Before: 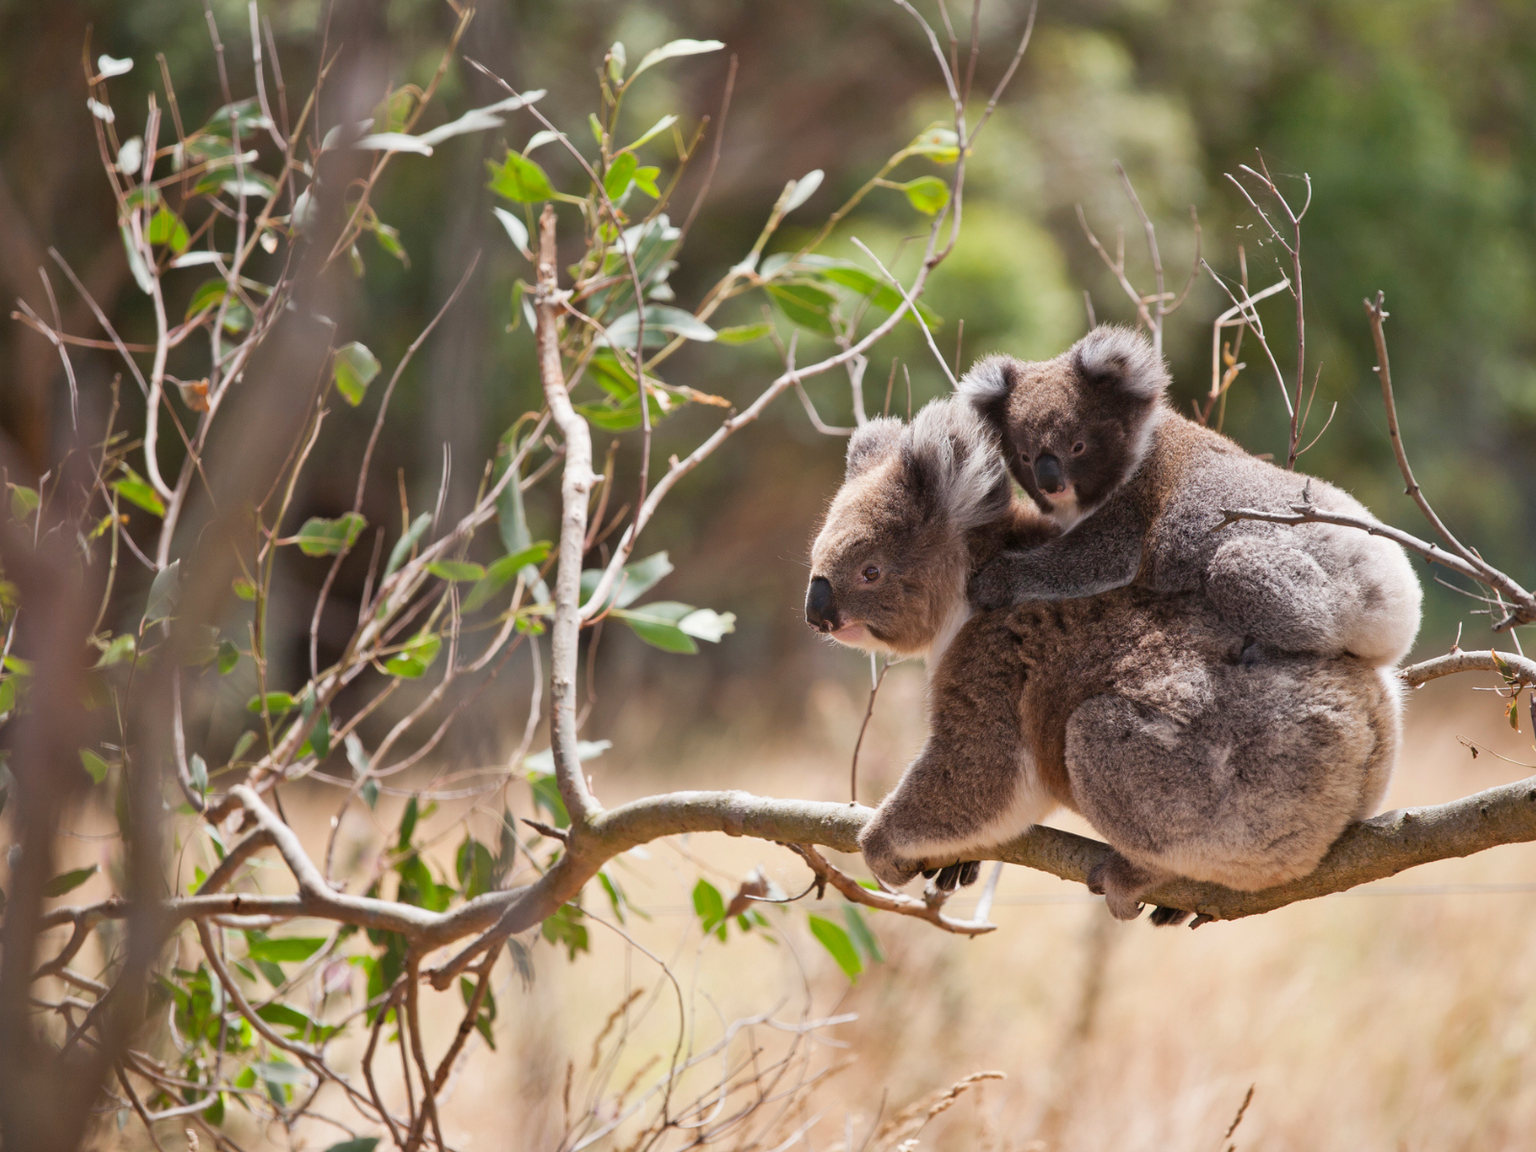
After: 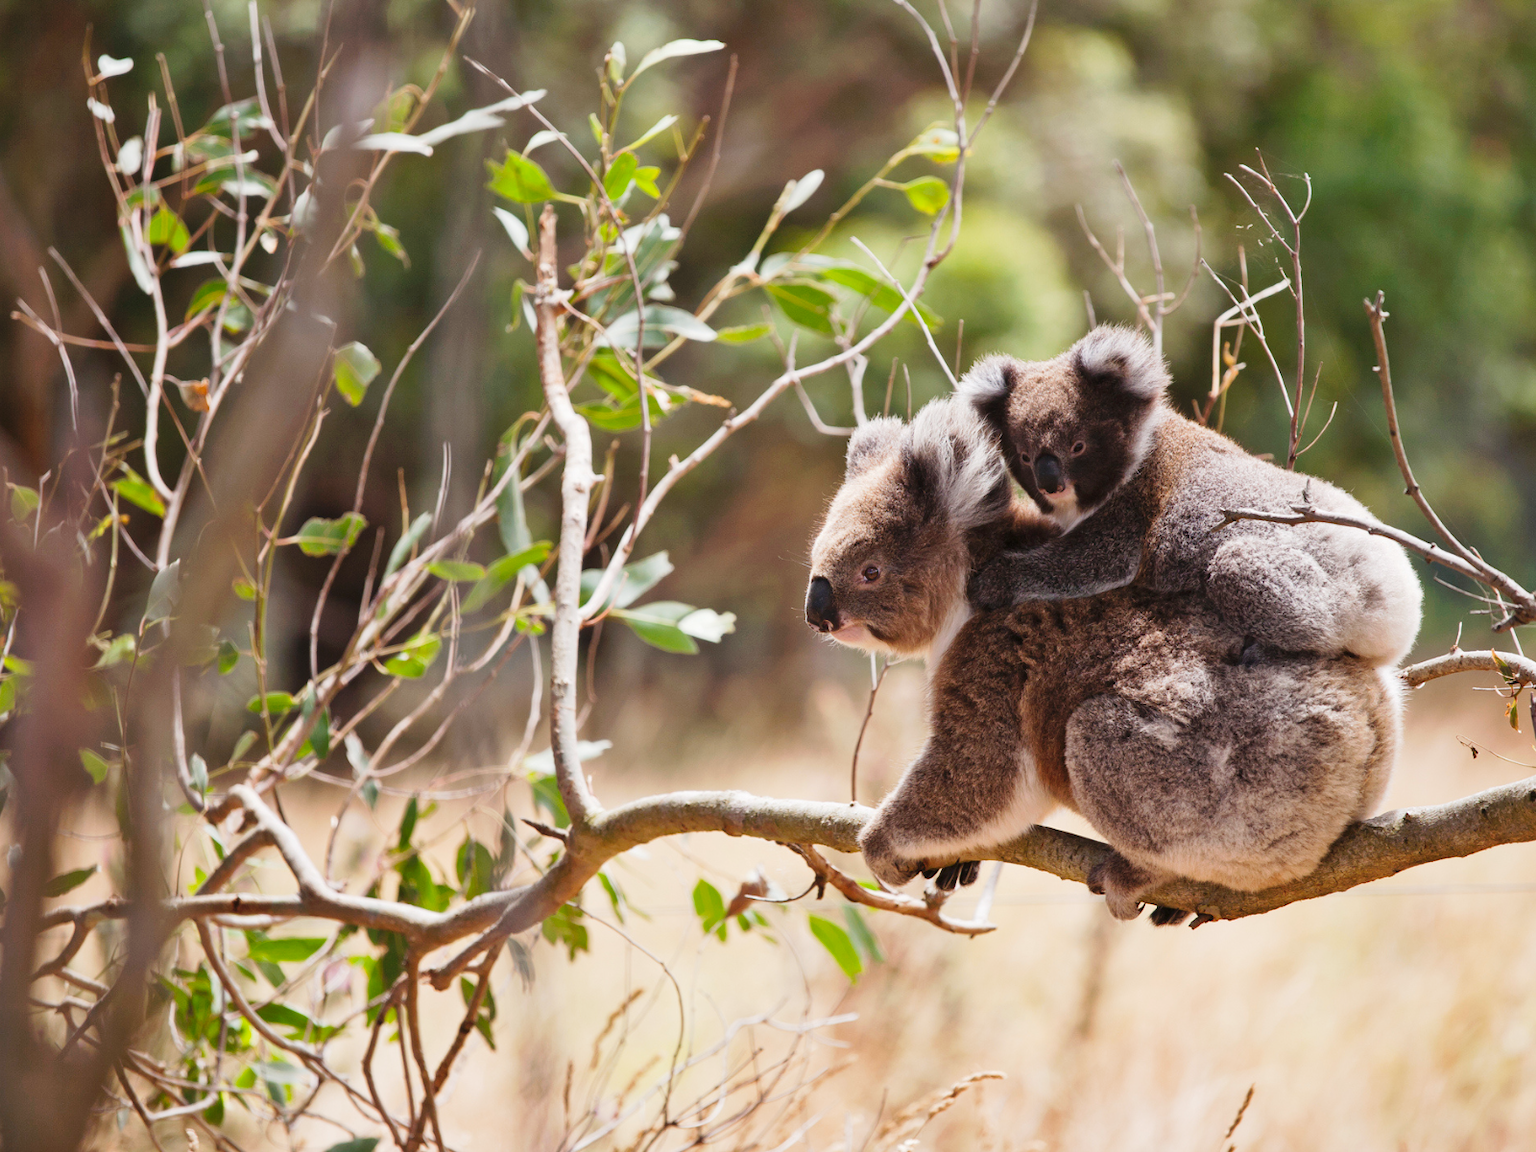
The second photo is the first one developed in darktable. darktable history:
tone curve: curves: ch0 [(0, 0) (0.003, 0.008) (0.011, 0.017) (0.025, 0.027) (0.044, 0.043) (0.069, 0.059) (0.1, 0.086) (0.136, 0.112) (0.177, 0.152) (0.224, 0.203) (0.277, 0.277) (0.335, 0.346) (0.399, 0.439) (0.468, 0.527) (0.543, 0.613) (0.623, 0.693) (0.709, 0.787) (0.801, 0.863) (0.898, 0.927) (1, 1)], preserve colors none
